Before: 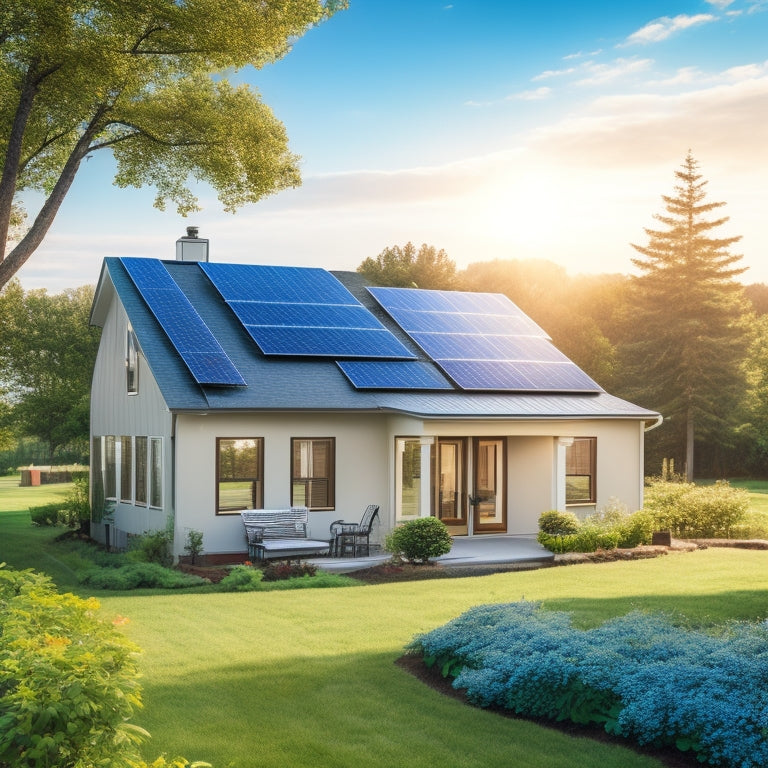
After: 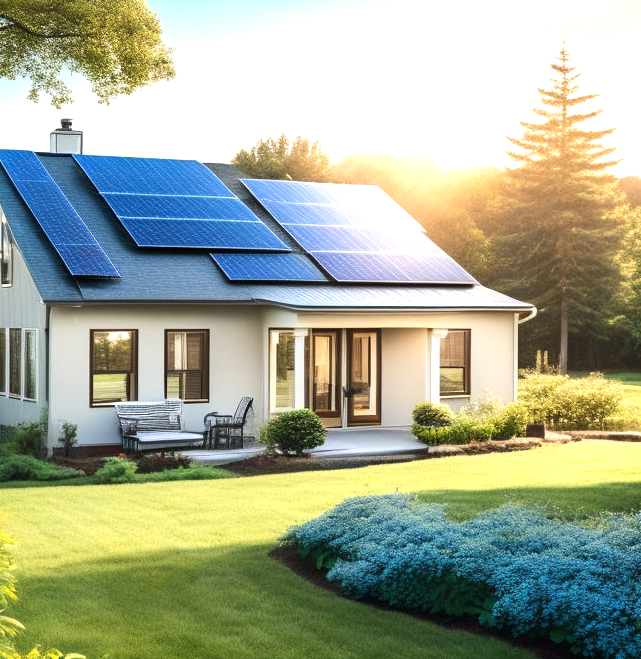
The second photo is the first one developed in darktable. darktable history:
crop: left 16.472%, top 14.126%
tone equalizer: -8 EV -0.756 EV, -7 EV -0.693 EV, -6 EV -0.595 EV, -5 EV -0.419 EV, -3 EV 0.39 EV, -2 EV 0.6 EV, -1 EV 0.689 EV, +0 EV 0.761 EV, edges refinement/feathering 500, mask exposure compensation -1.57 EV, preserve details no
